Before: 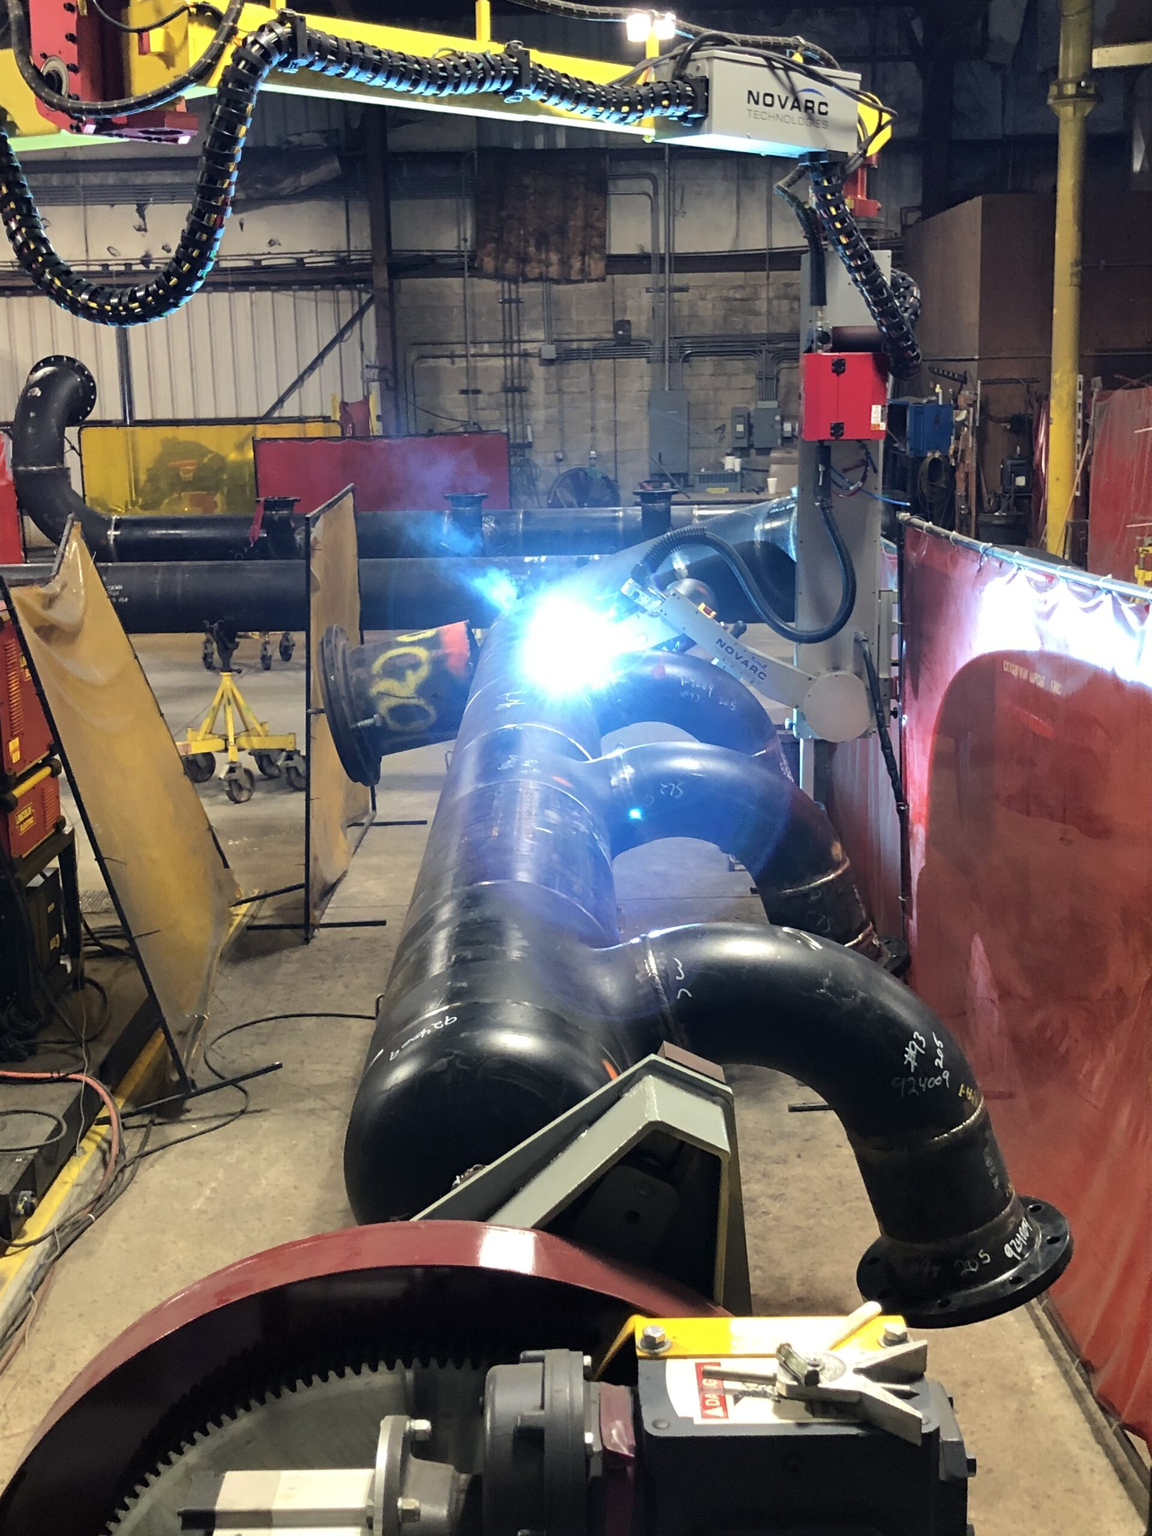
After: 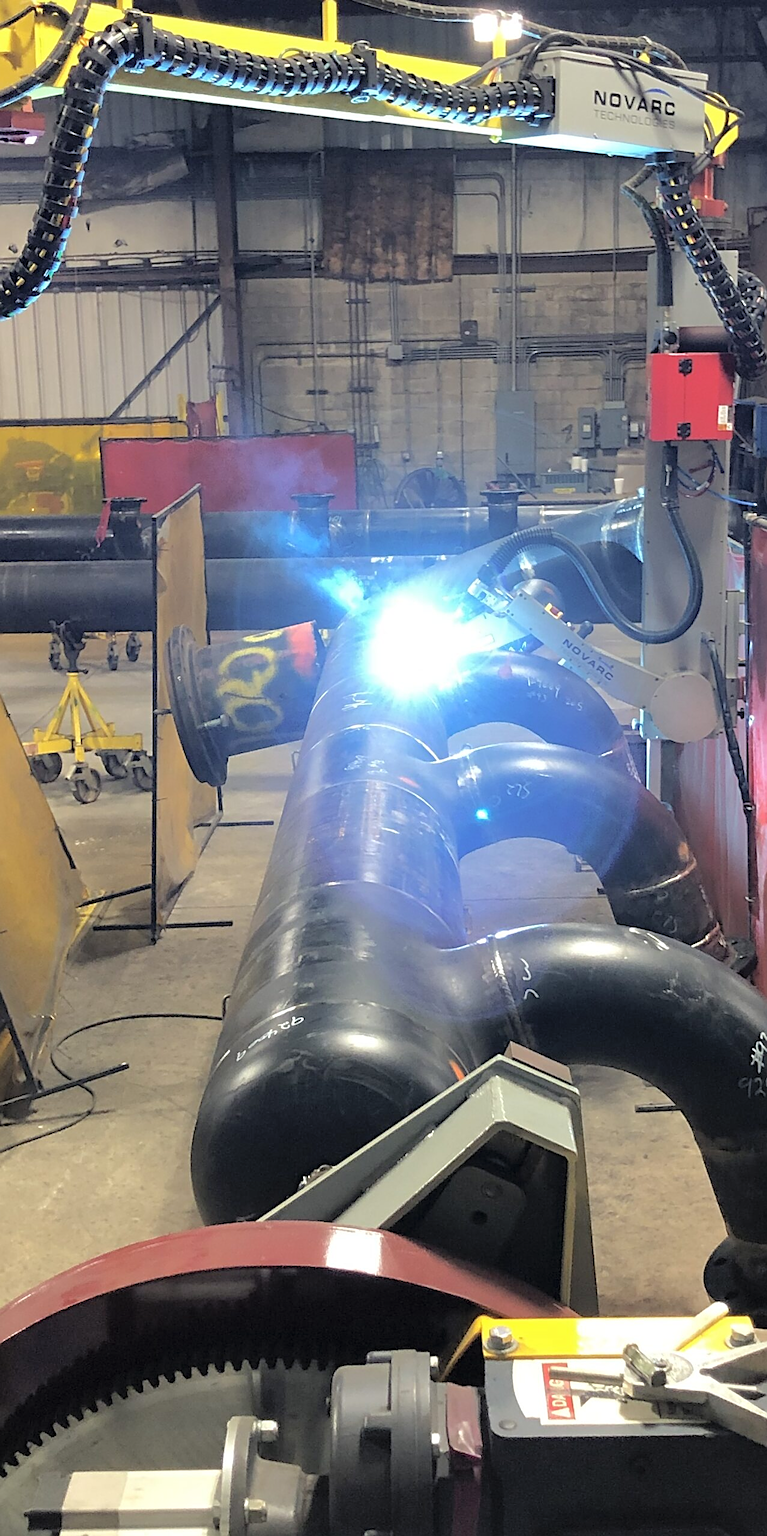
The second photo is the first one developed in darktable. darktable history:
tone curve: curves: ch0 [(0, 0) (0.004, 0.008) (0.077, 0.156) (0.169, 0.29) (0.774, 0.774) (1, 1)], color space Lab, independent channels, preserve colors none
sharpen: on, module defaults
crop and rotate: left 13.368%, right 20.062%
